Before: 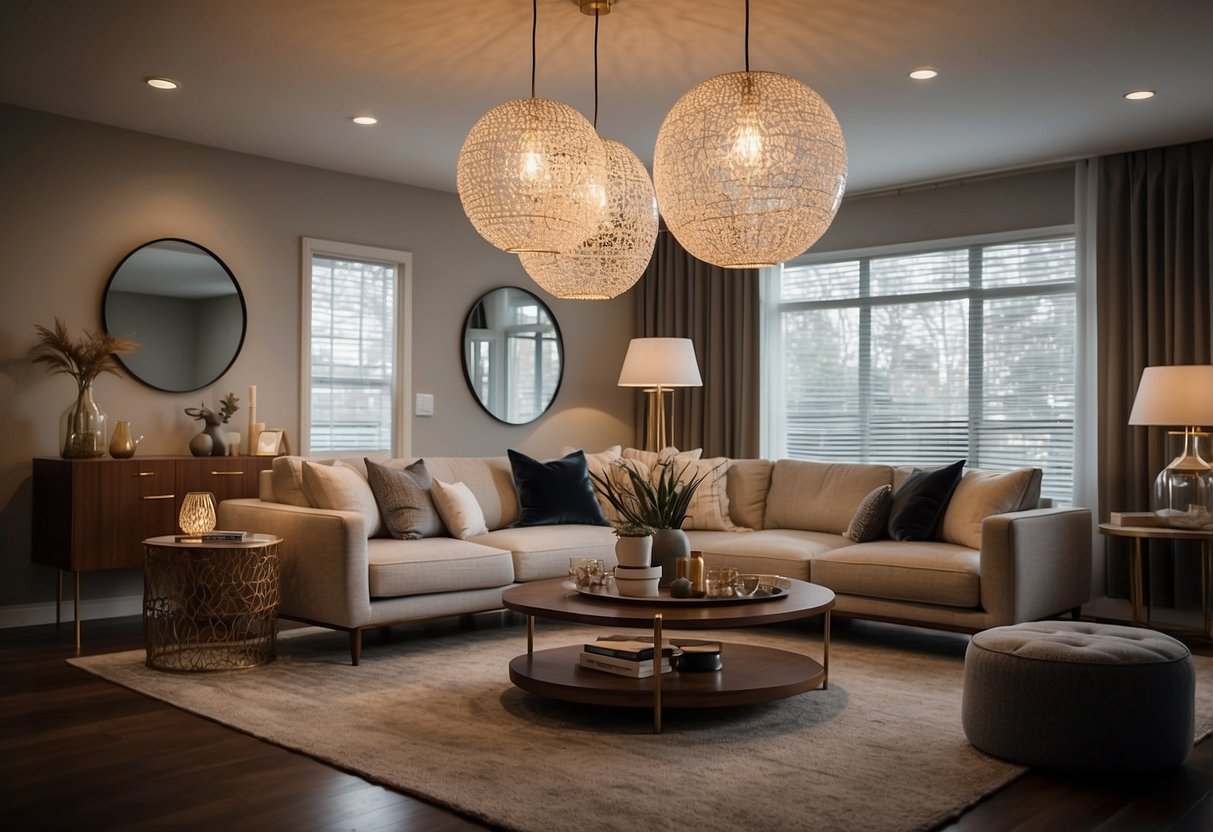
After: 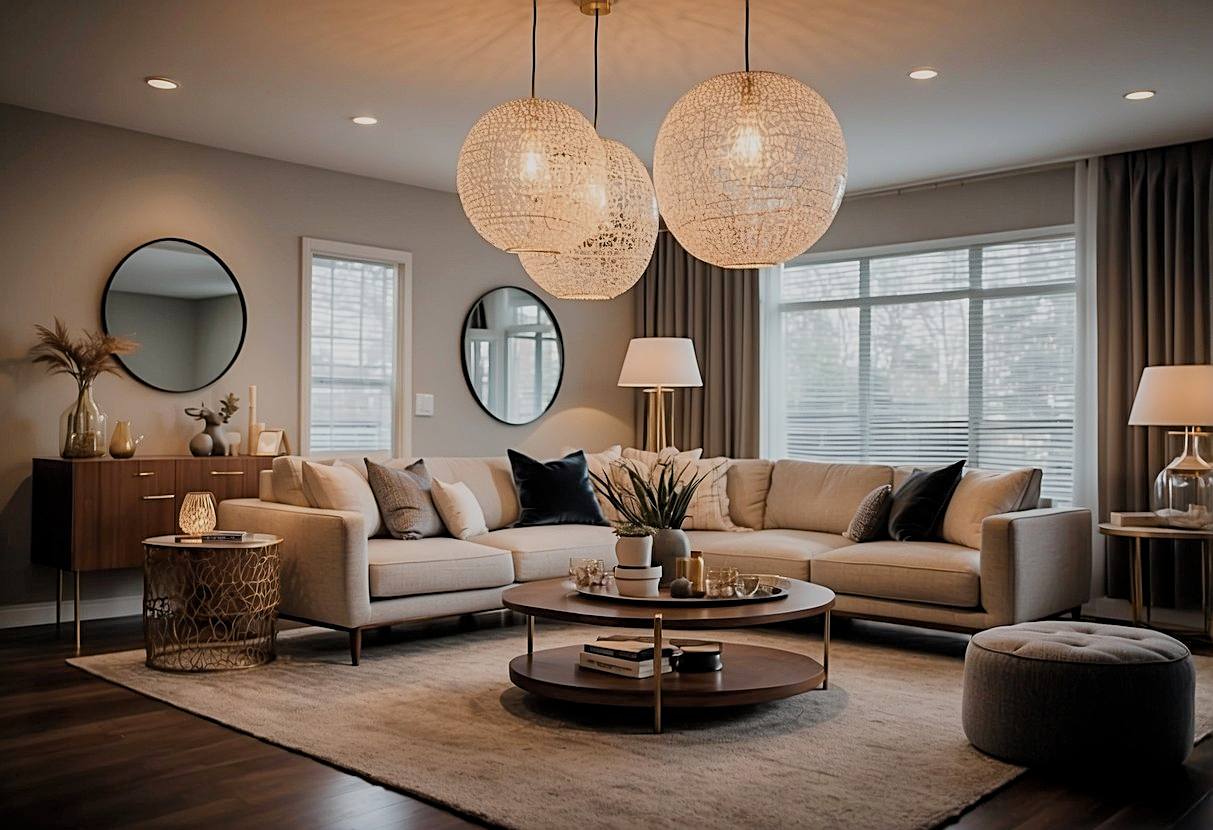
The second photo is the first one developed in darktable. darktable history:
crop: top 0.117%, bottom 0.119%
sharpen: radius 2.737
filmic rgb: black relative exposure -8.81 EV, white relative exposure 4.99 EV, target black luminance 0%, hardness 3.79, latitude 66.38%, contrast 0.814, highlights saturation mix 10.45%, shadows ↔ highlights balance 20.48%
exposure: black level correction 0, exposure 0.596 EV, compensate exposure bias true, compensate highlight preservation false
